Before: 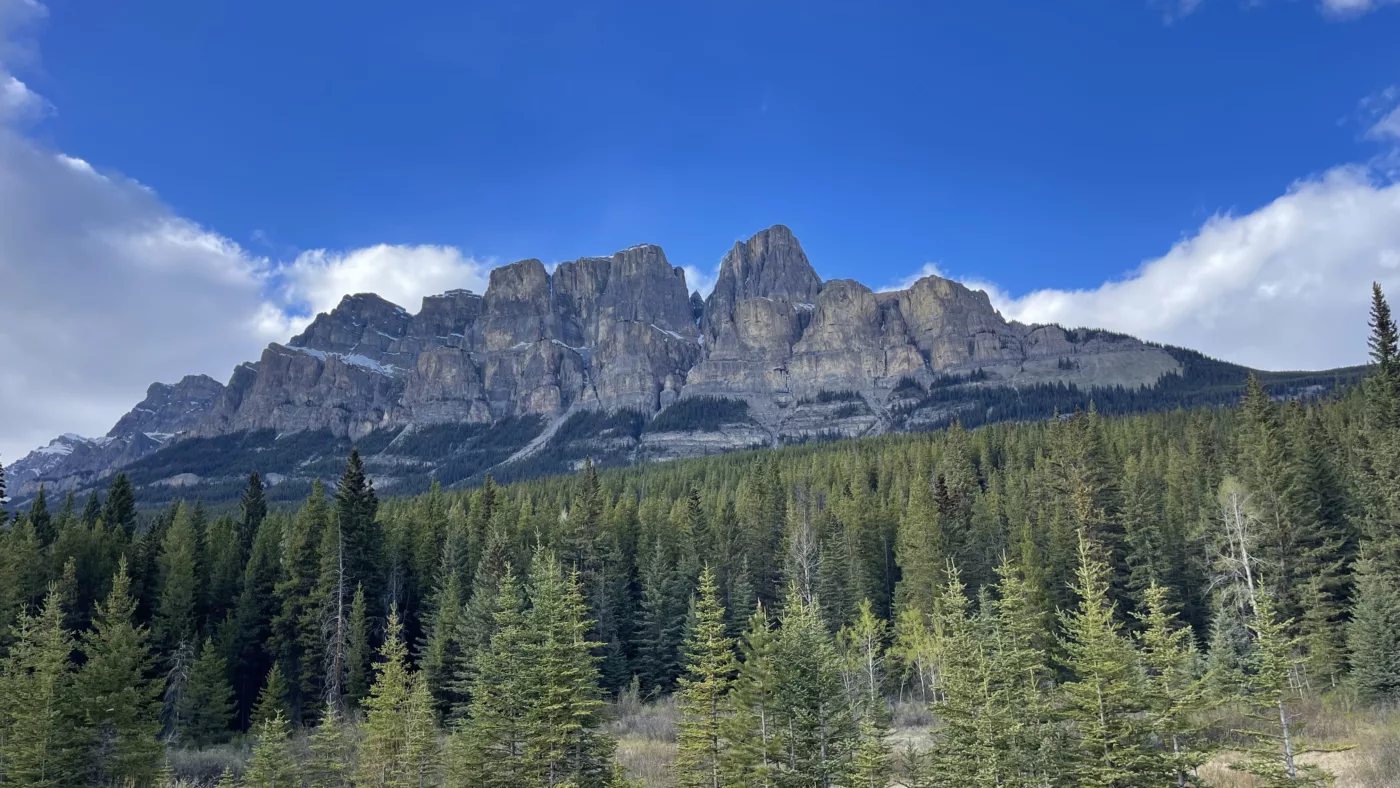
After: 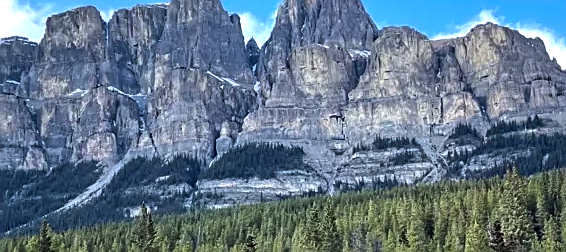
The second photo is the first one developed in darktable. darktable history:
sharpen: on, module defaults
tone equalizer: -8 EV -1.08 EV, -7 EV -1.01 EV, -6 EV -0.867 EV, -5 EV -0.578 EV, -3 EV 0.578 EV, -2 EV 0.867 EV, -1 EV 1.01 EV, +0 EV 1.08 EV, edges refinement/feathering 500, mask exposure compensation -1.57 EV, preserve details no
crop: left 31.751%, top 32.172%, right 27.8%, bottom 35.83%
